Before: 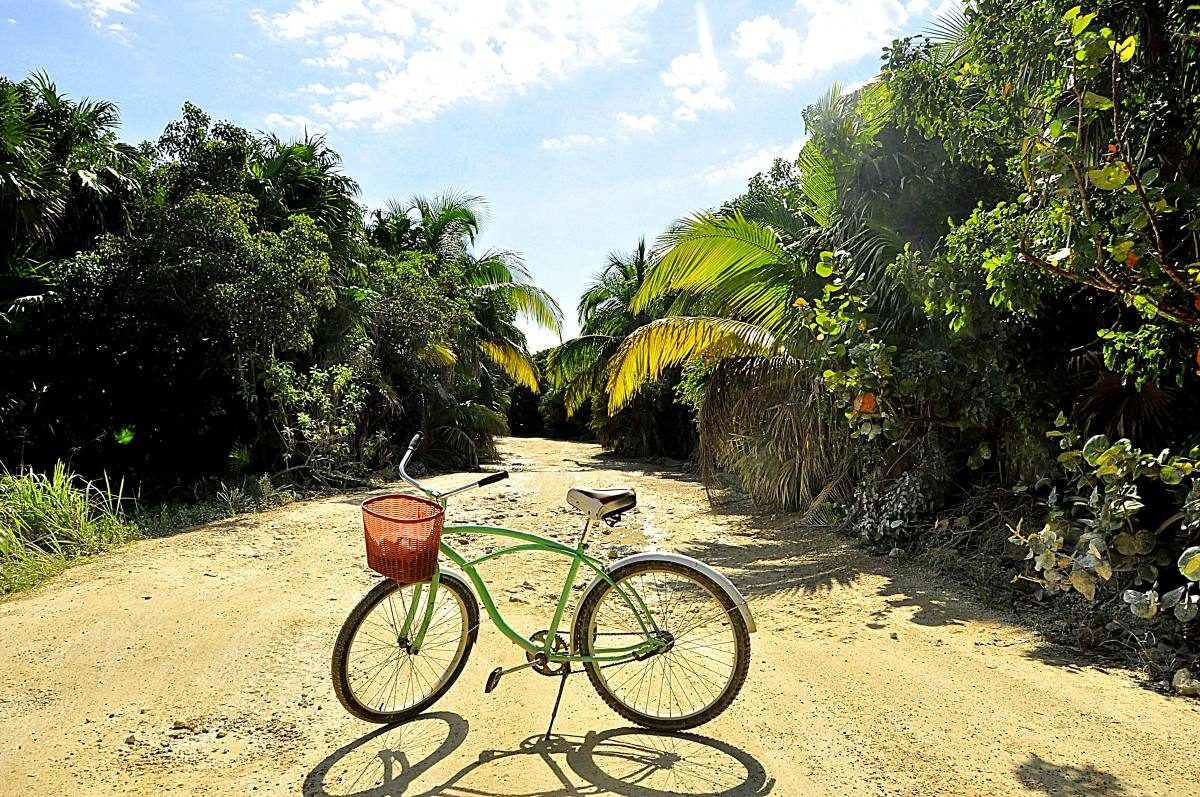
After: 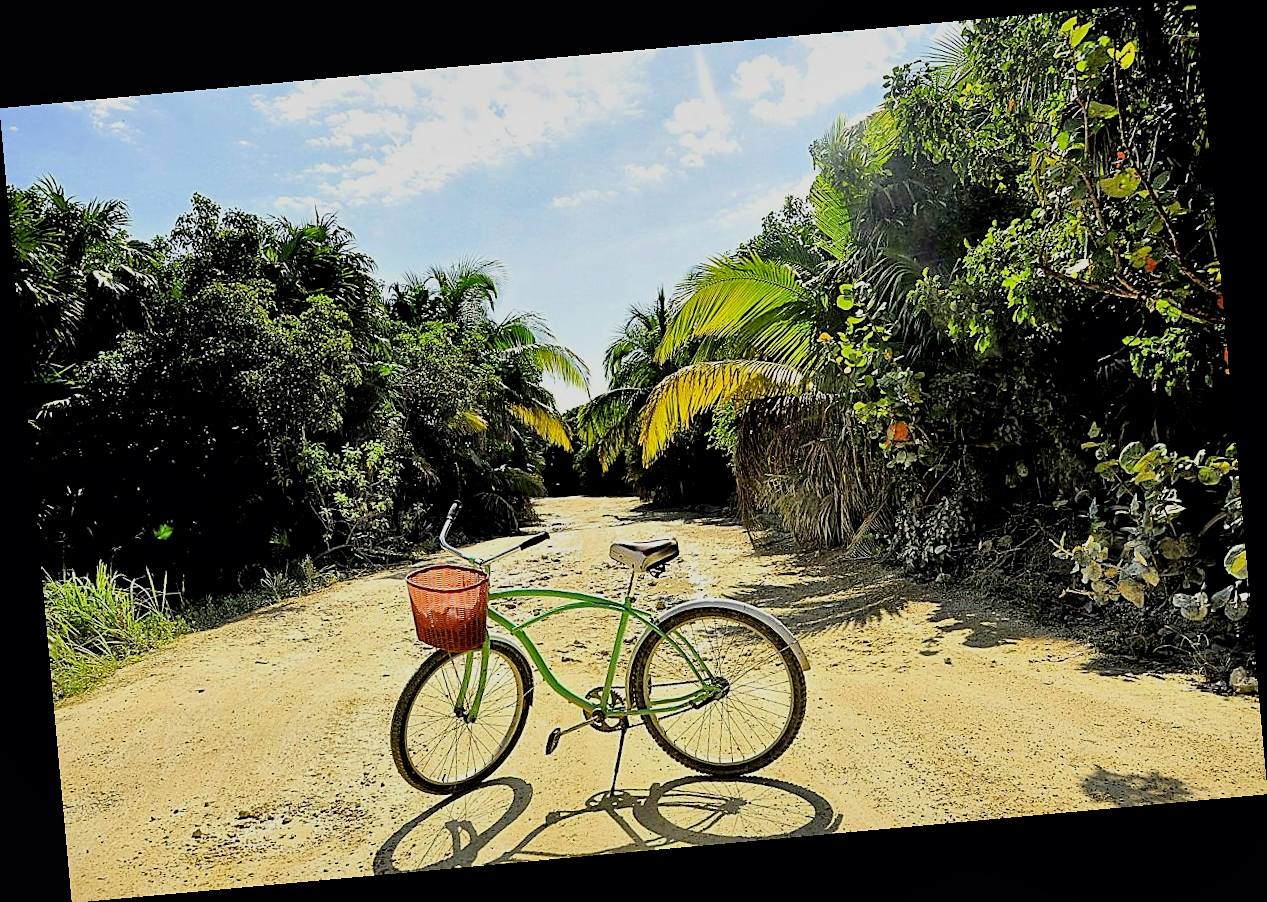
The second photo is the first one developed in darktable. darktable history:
sharpen: radius 1.458, amount 0.398, threshold 1.271
local contrast: mode bilateral grid, contrast 20, coarseness 50, detail 161%, midtone range 0.2
filmic rgb: black relative exposure -7.15 EV, white relative exposure 5.36 EV, hardness 3.02, color science v6 (2022)
contrast brightness saturation: contrast 0.1, brightness 0.03, saturation 0.09
rotate and perspective: rotation -5.2°, automatic cropping off
